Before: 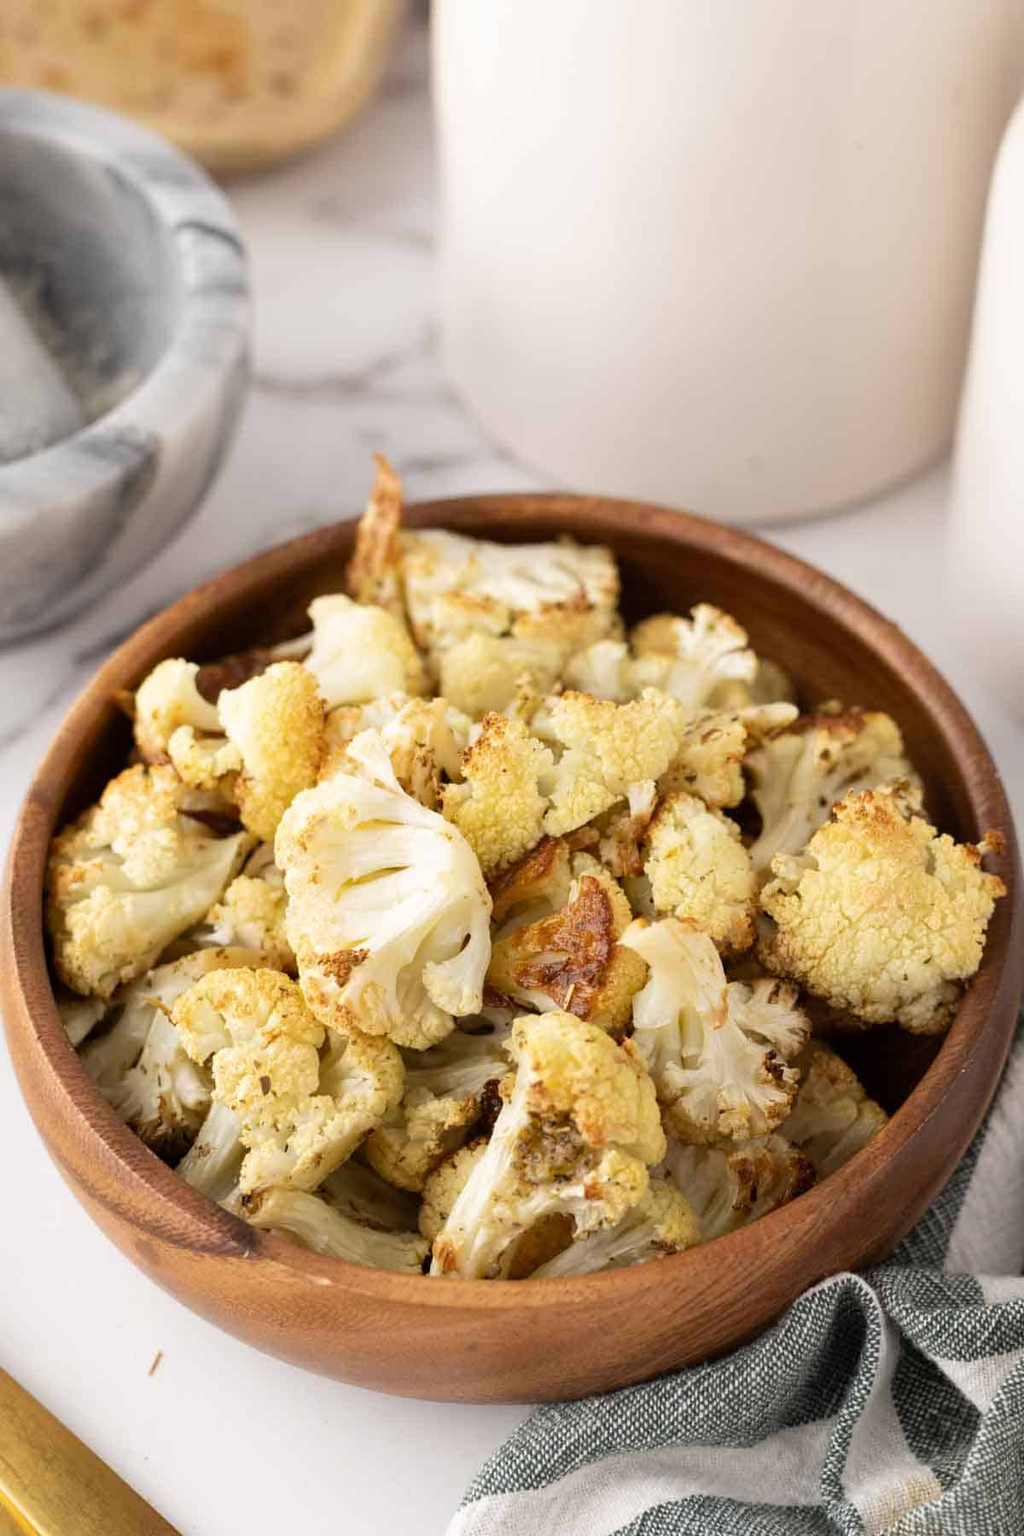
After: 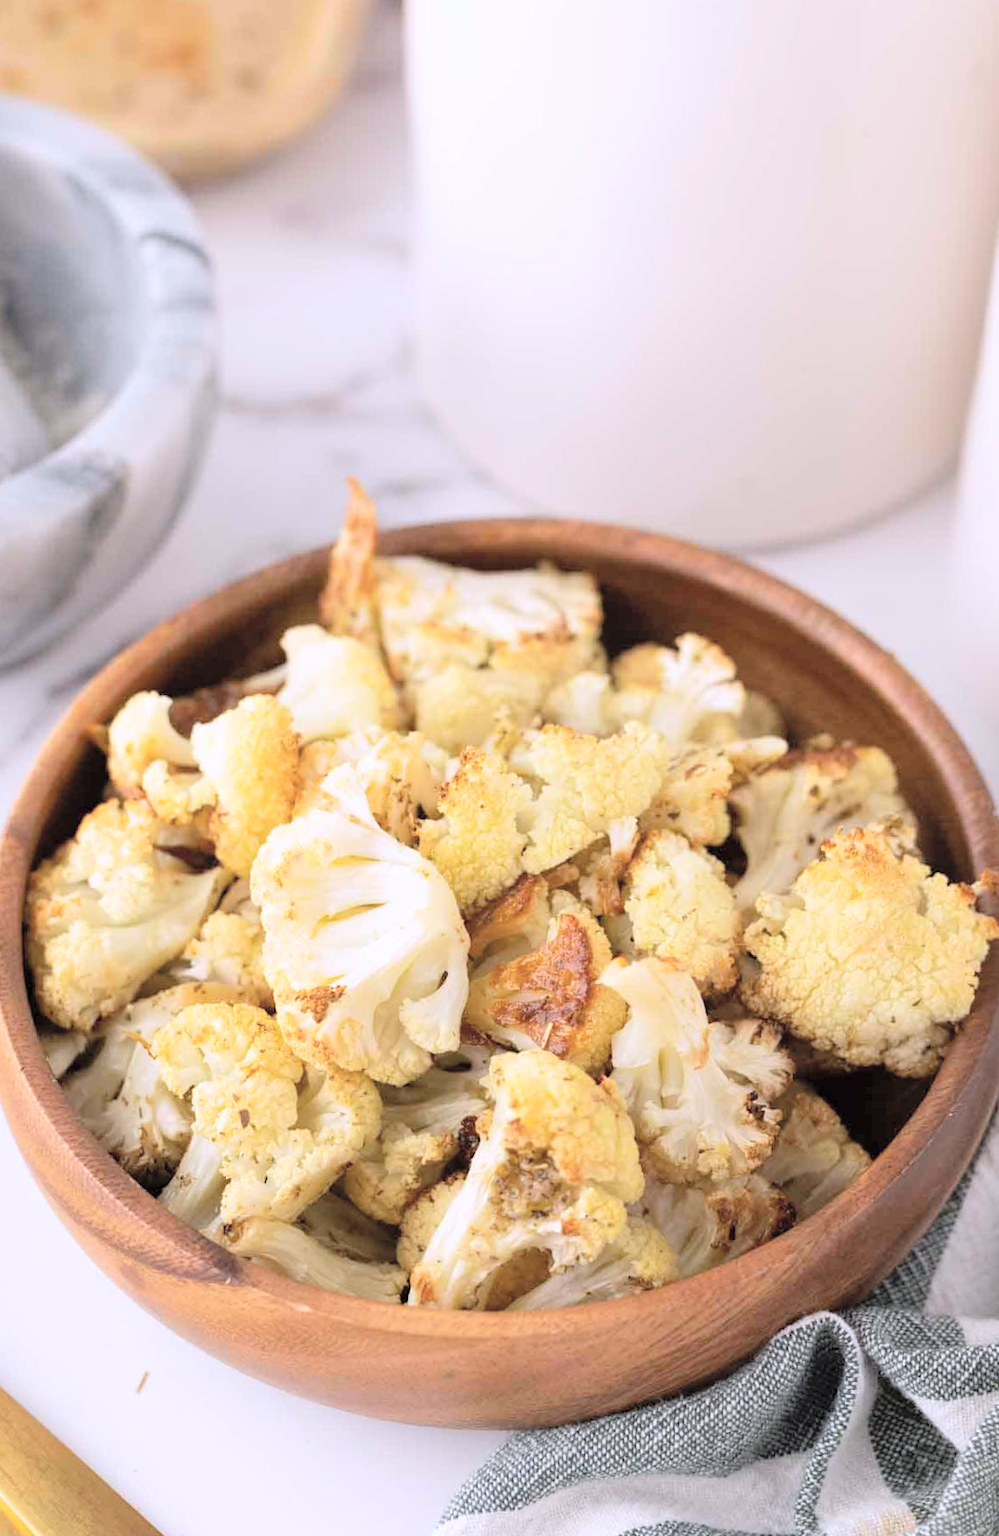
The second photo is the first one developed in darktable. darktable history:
color calibration: illuminant as shot in camera, x 0.358, y 0.373, temperature 4628.91 K
rotate and perspective: rotation 0.074°, lens shift (vertical) 0.096, lens shift (horizontal) -0.041, crop left 0.043, crop right 0.952, crop top 0.024, crop bottom 0.979
white balance: red 1.009, blue 1.027
global tonemap: drago (0.7, 100)
exposure: exposure -0.01 EV, compensate highlight preservation false
